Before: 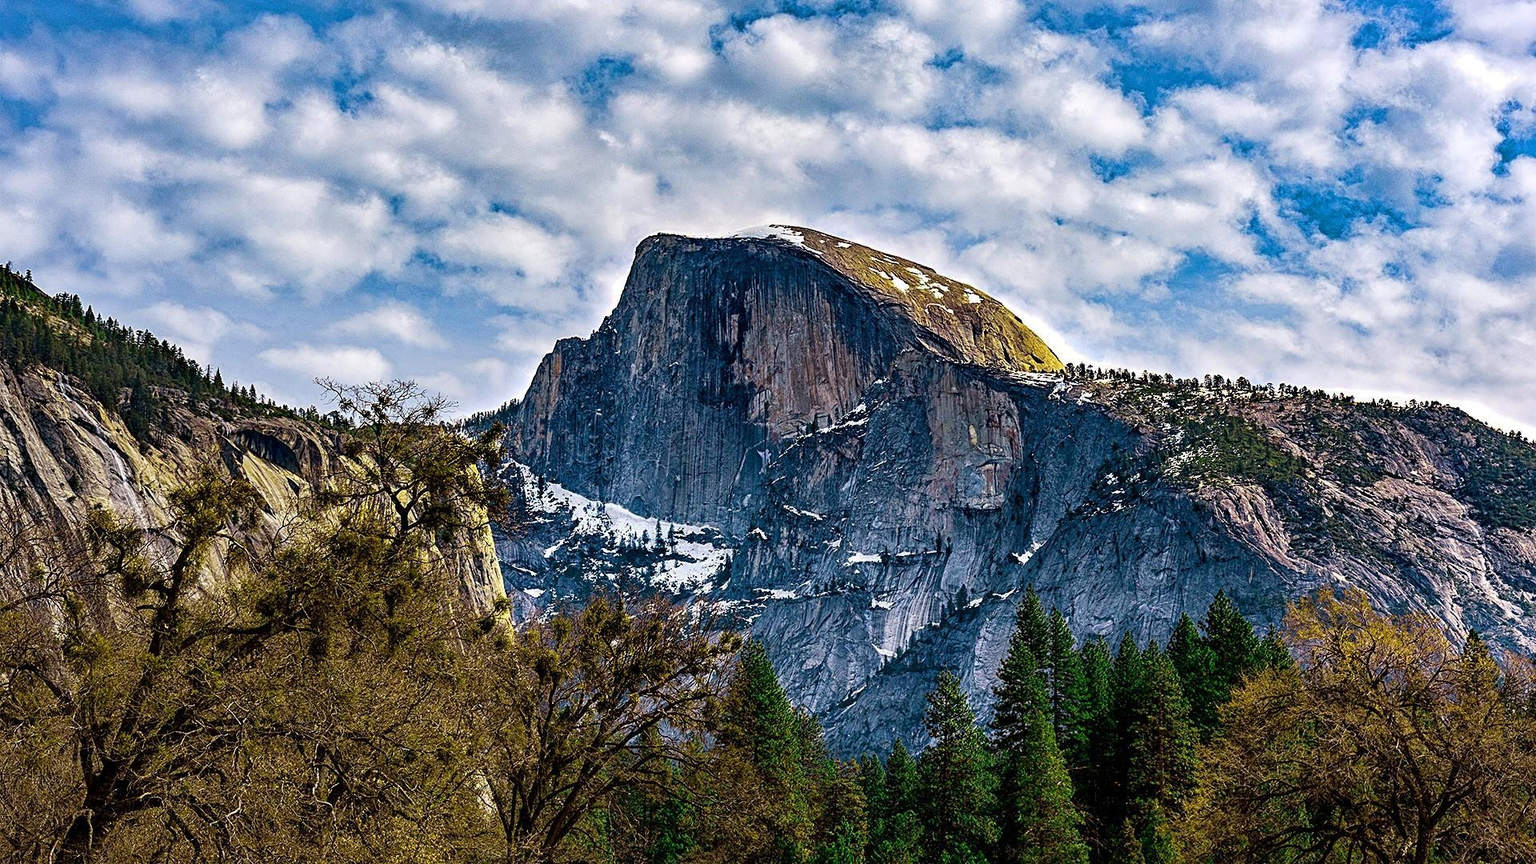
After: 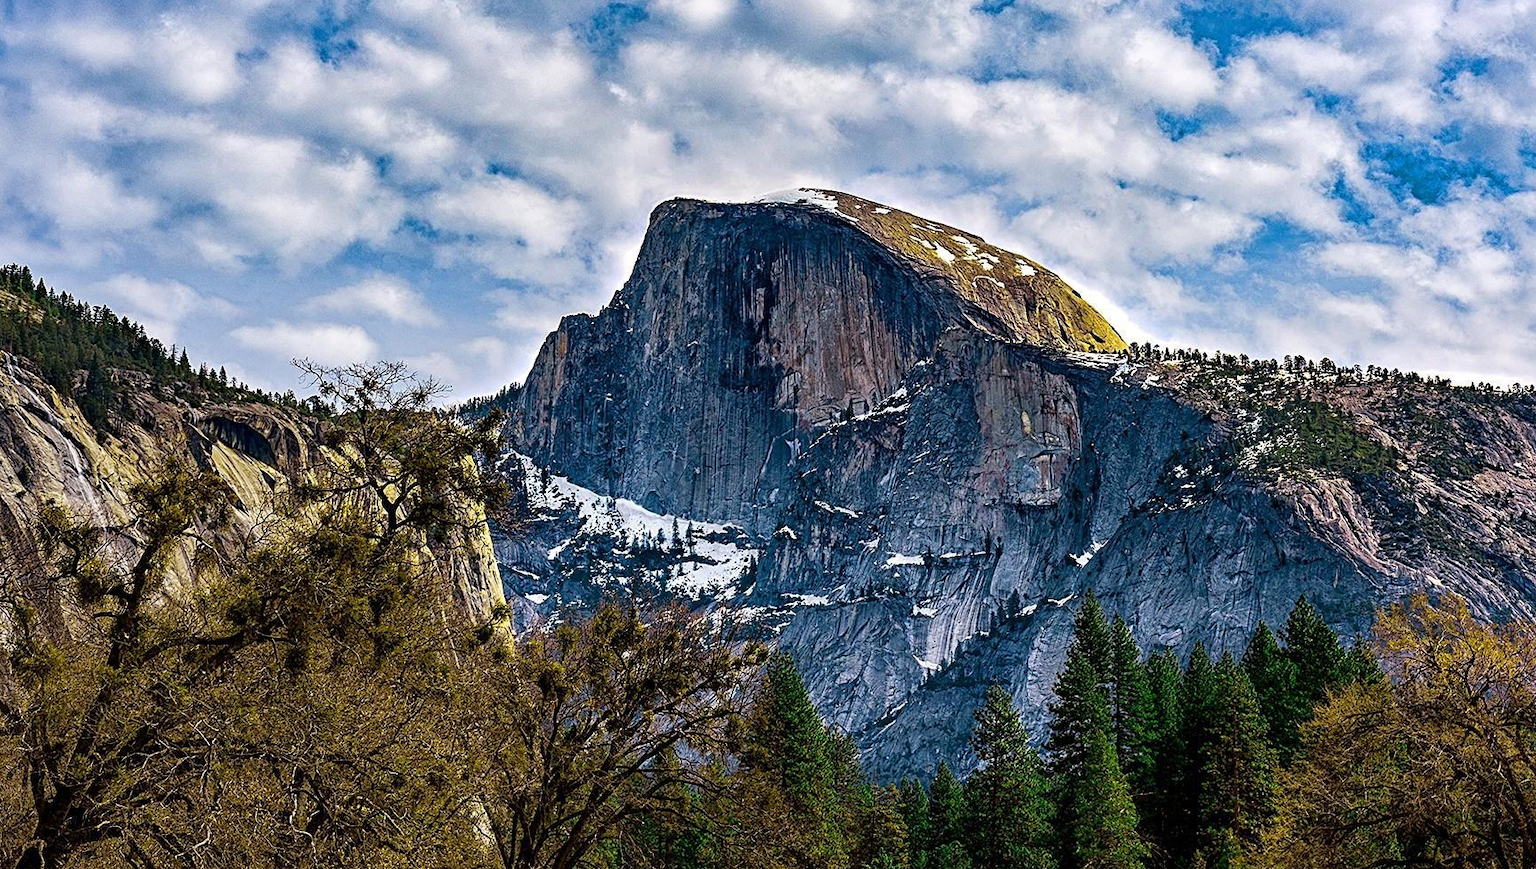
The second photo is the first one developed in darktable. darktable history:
crop: left 3.476%, top 6.516%, right 6.792%, bottom 3.181%
